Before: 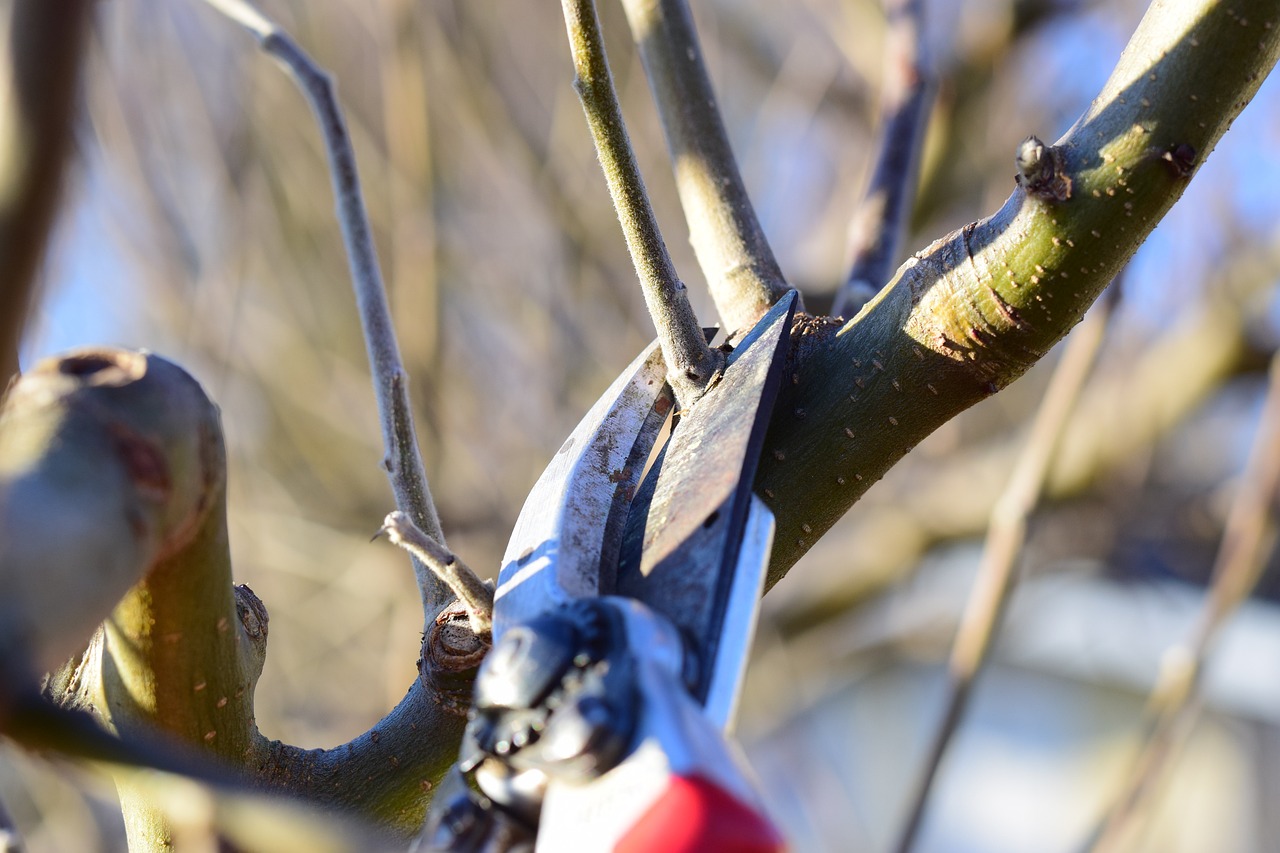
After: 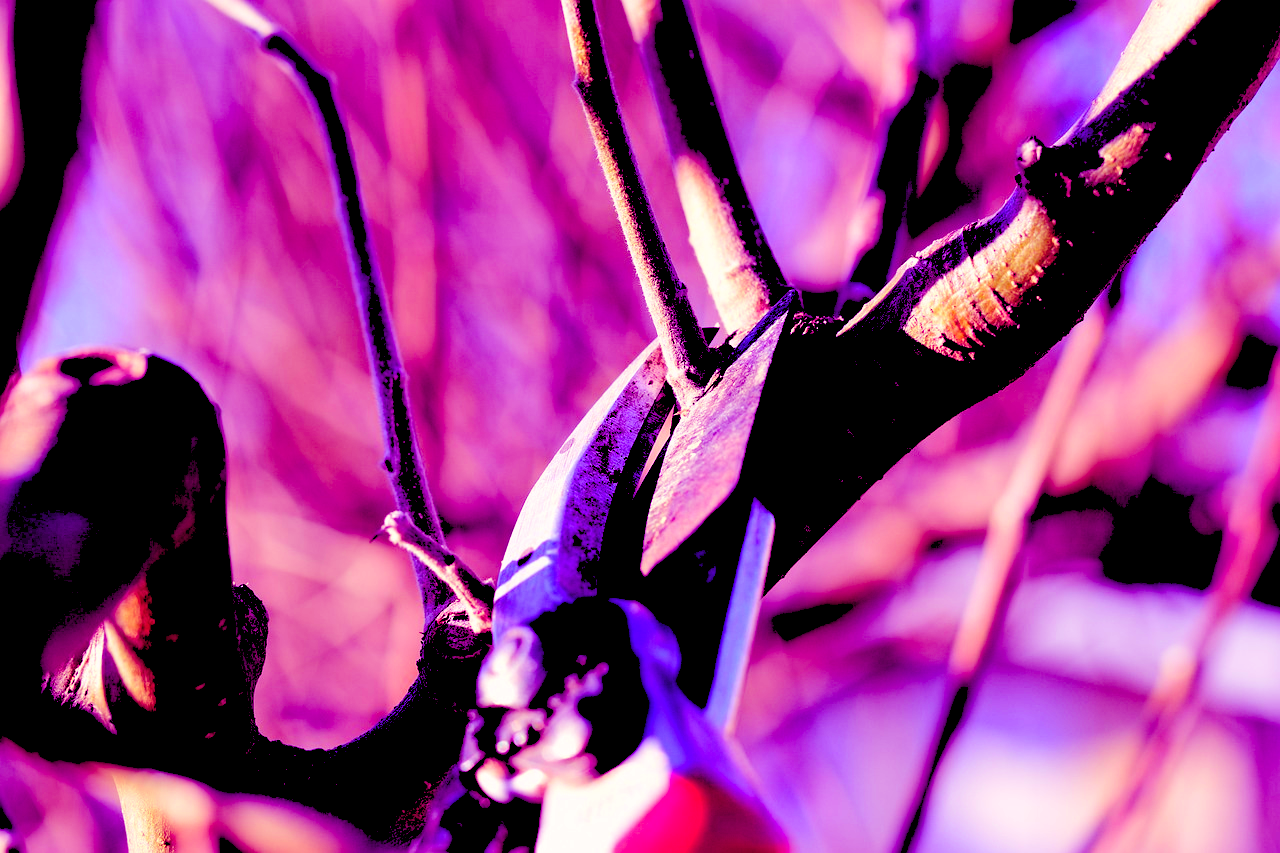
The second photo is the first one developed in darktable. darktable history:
color balance: mode lift, gamma, gain (sRGB), lift [1, 1, 0.101, 1]
color balance rgb: shadows lift › hue 87.51°, highlights gain › chroma 1.35%, highlights gain › hue 55.1°, global offset › chroma 0.13%, global offset › hue 253.66°, perceptual saturation grading › global saturation 16.38%
rgb levels: levels [[0.027, 0.429, 0.996], [0, 0.5, 1], [0, 0.5, 1]]
